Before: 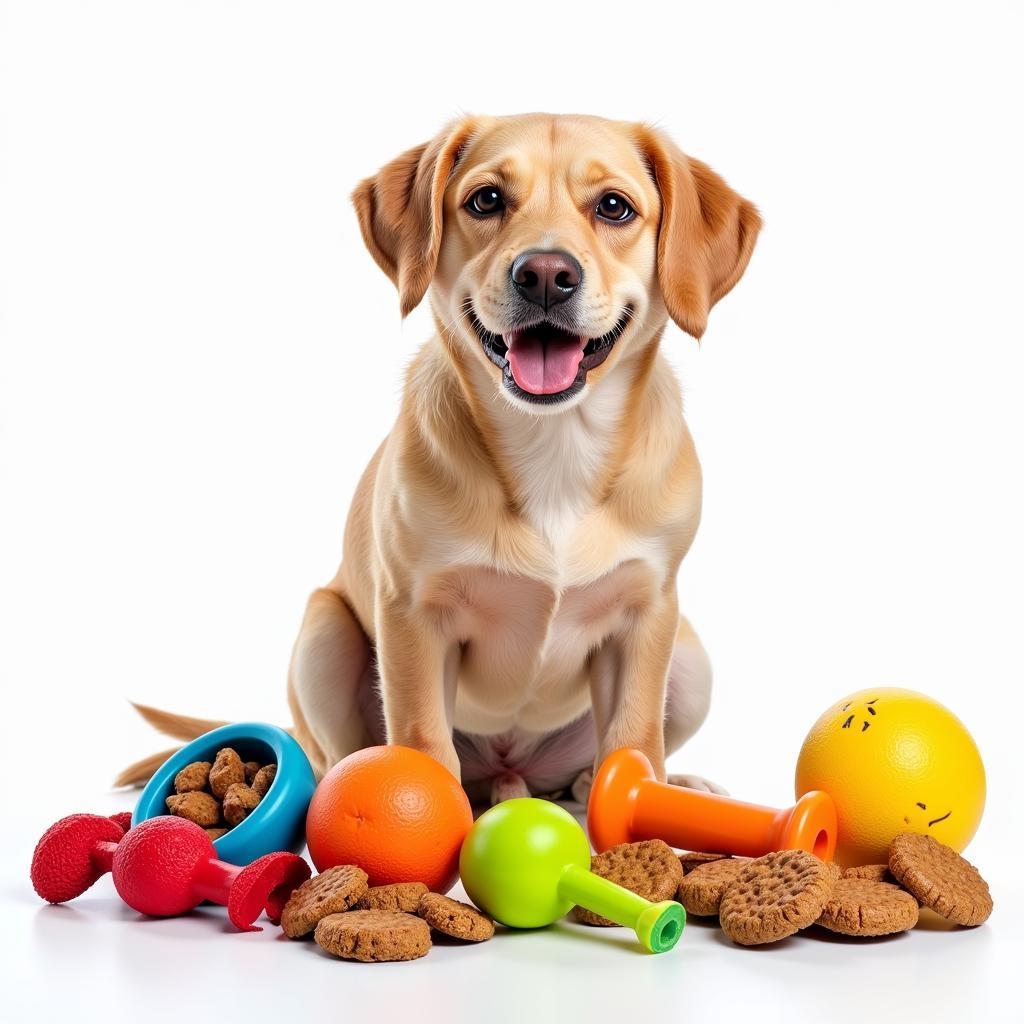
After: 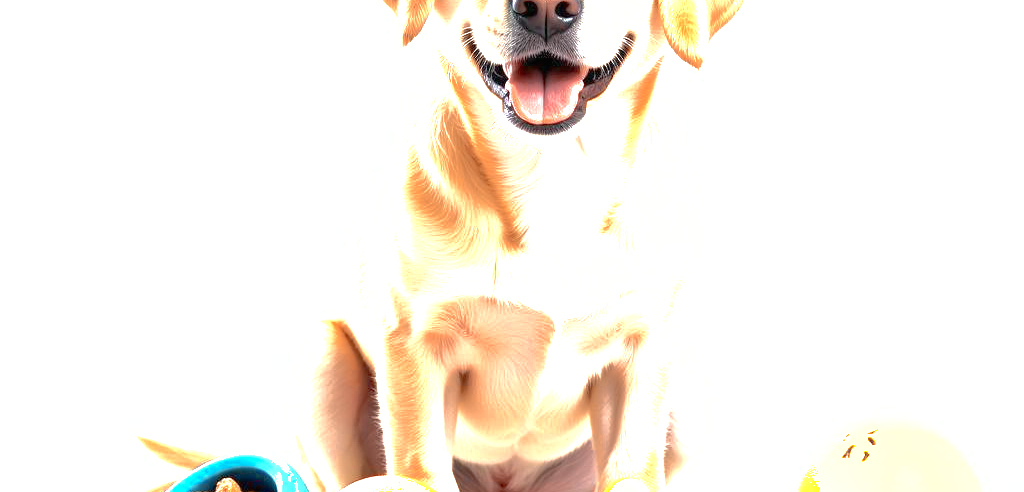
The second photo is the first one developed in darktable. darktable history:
color zones: curves: ch0 [(0.018, 0.548) (0.197, 0.654) (0.425, 0.447) (0.605, 0.658) (0.732, 0.579)]; ch1 [(0.105, 0.531) (0.224, 0.531) (0.386, 0.39) (0.618, 0.456) (0.732, 0.456) (0.956, 0.421)]; ch2 [(0.039, 0.583) (0.215, 0.465) (0.399, 0.544) (0.465, 0.548) (0.614, 0.447) (0.724, 0.43) (0.882, 0.623) (0.956, 0.632)]
crop and rotate: top 26.407%, bottom 25.453%
shadows and highlights: on, module defaults
exposure: black level correction 0, exposure 1.389 EV, compensate highlight preservation false
